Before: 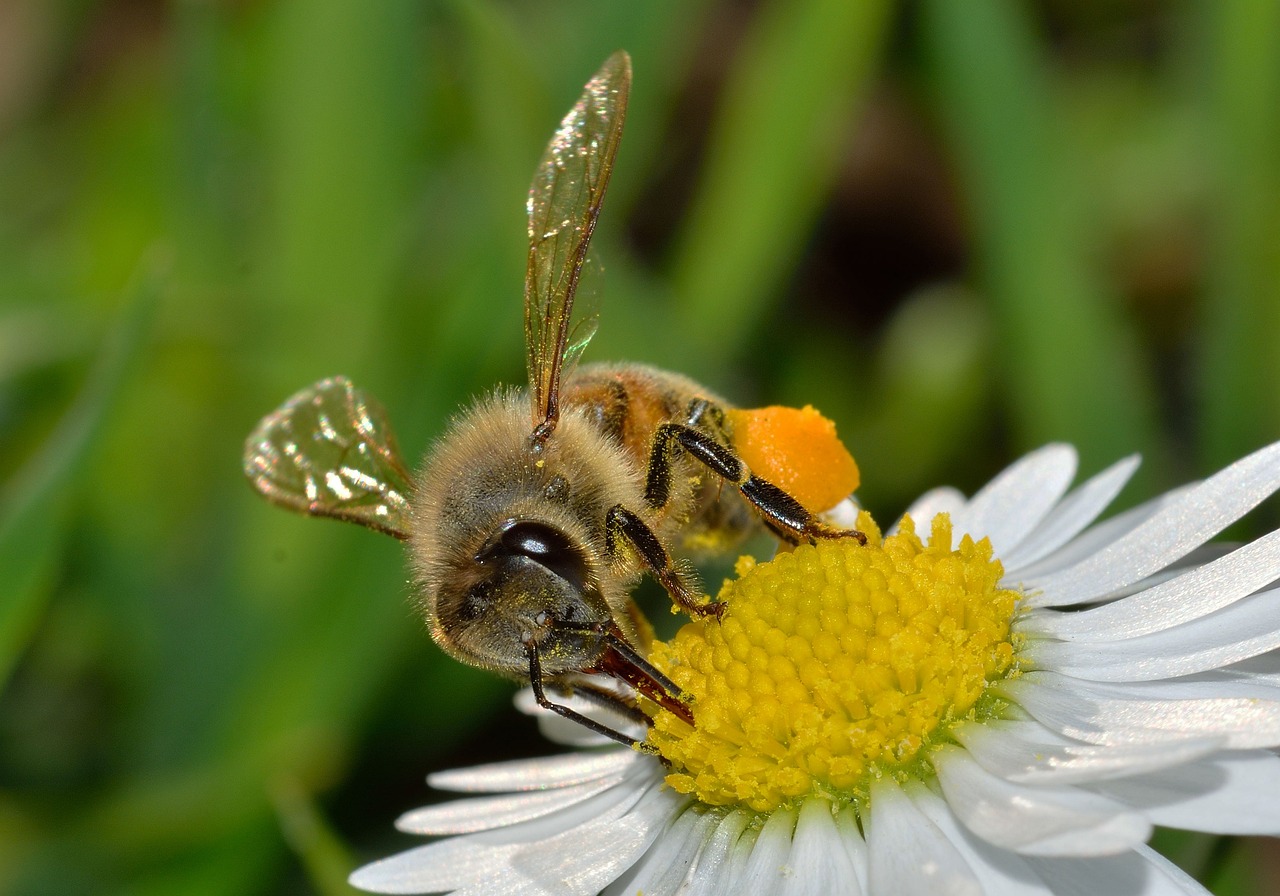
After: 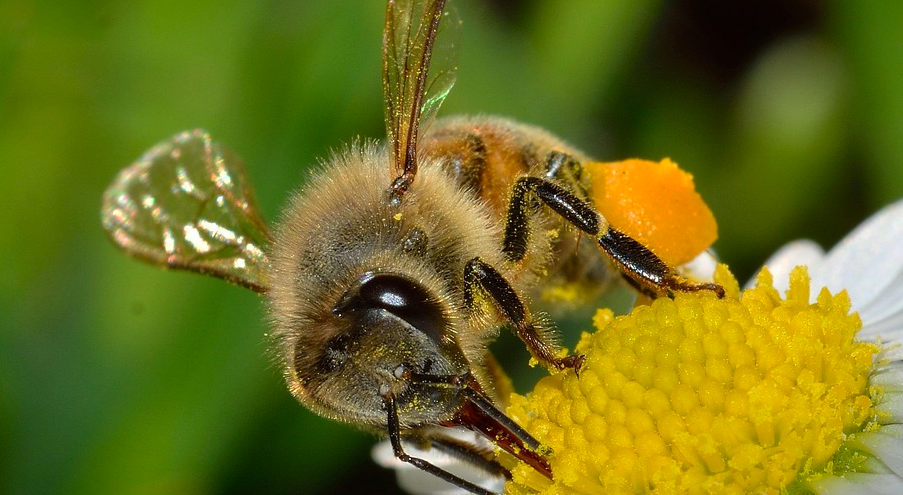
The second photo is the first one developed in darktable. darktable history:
crop: left 11.123%, top 27.61%, right 18.3%, bottom 17.034%
vignetting: fall-off start 98.29%, fall-off radius 100%, brightness -1, saturation 0.5, width/height ratio 1.428
contrast brightness saturation: contrast 0.1, brightness 0.03, saturation 0.09
